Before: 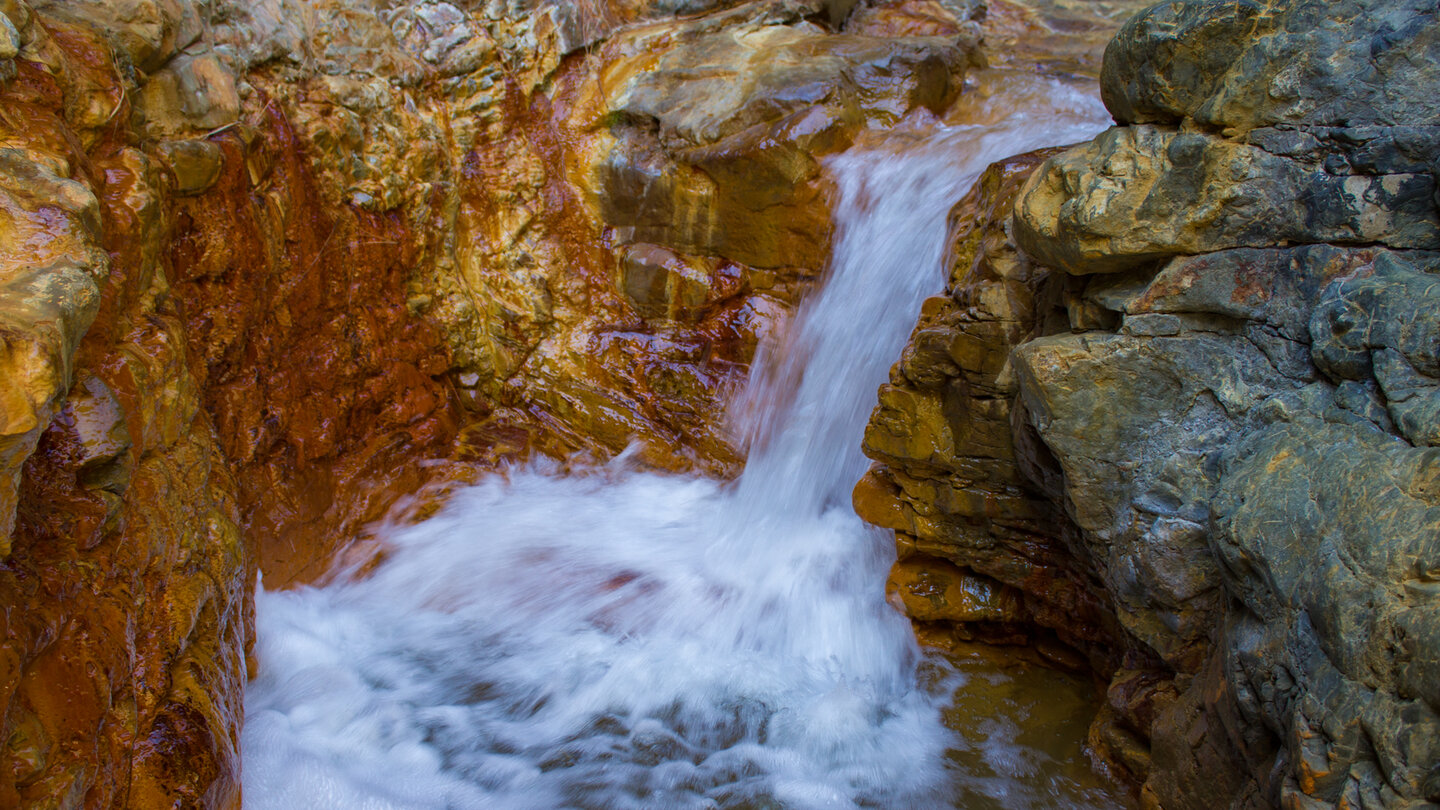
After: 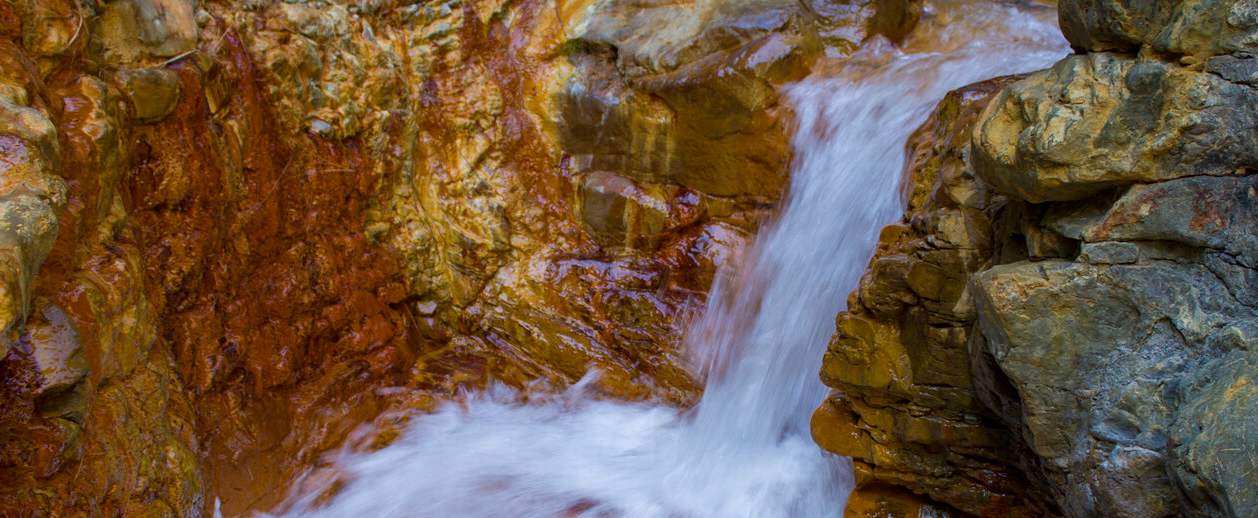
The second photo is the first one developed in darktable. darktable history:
exposure: black level correction 0.002, compensate highlight preservation false
crop: left 2.922%, top 8.956%, right 9.672%, bottom 26.992%
tone equalizer: edges refinement/feathering 500, mask exposure compensation -1.57 EV, preserve details no
